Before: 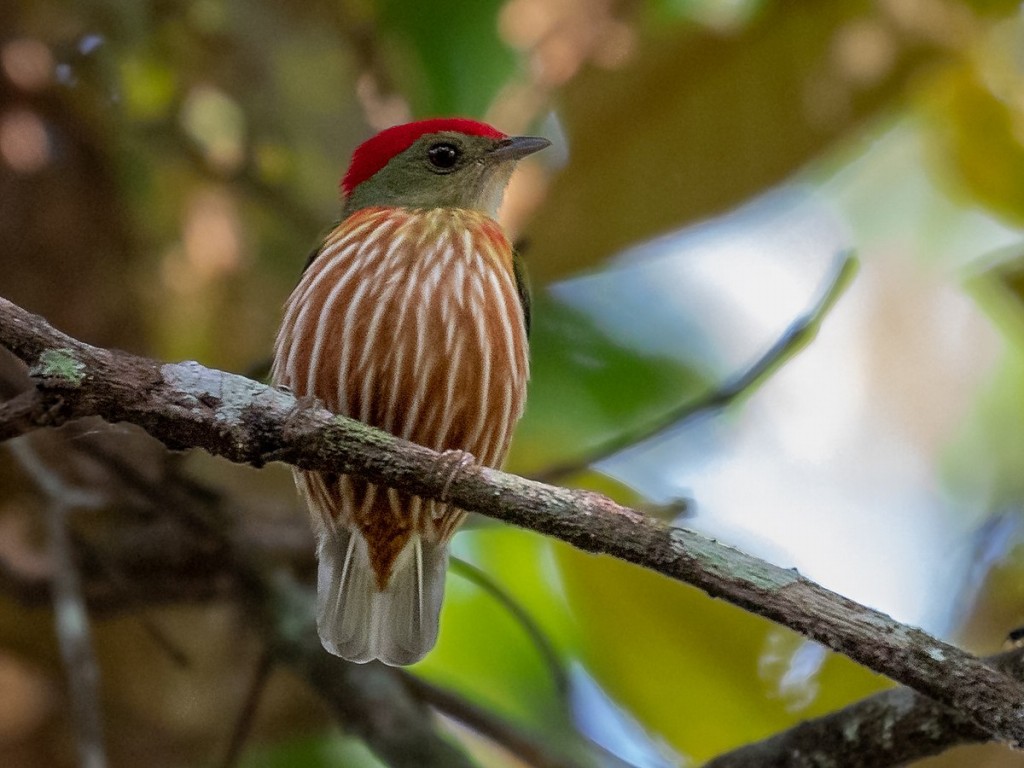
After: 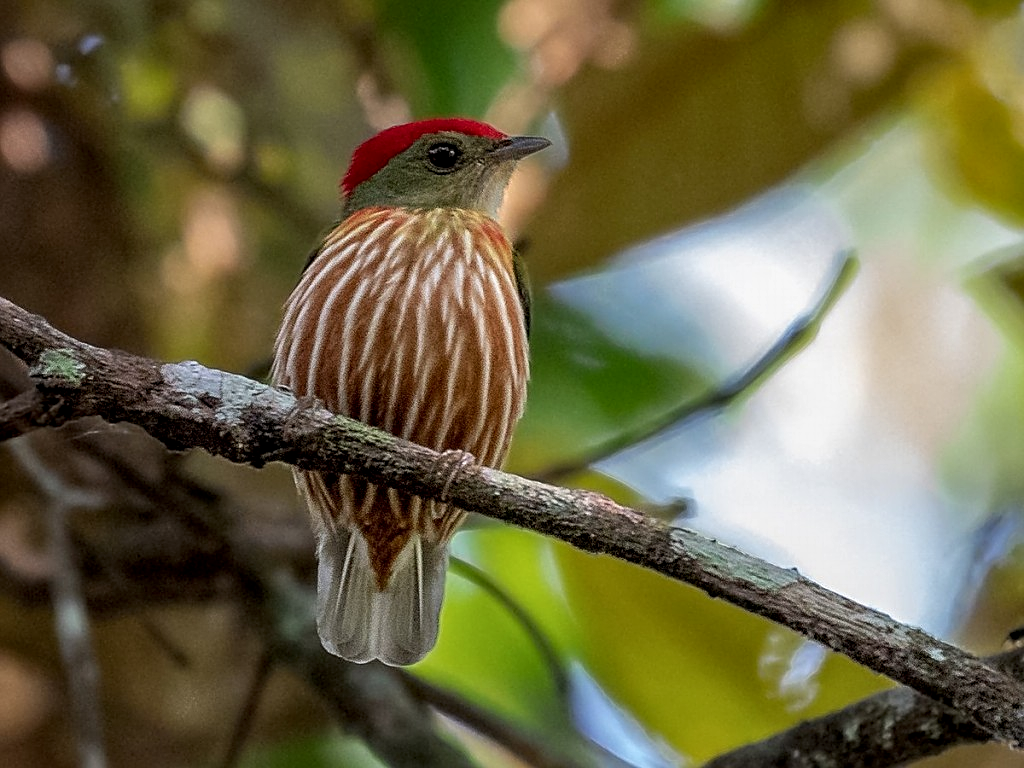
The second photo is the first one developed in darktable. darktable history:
exposure: exposure -0.045 EV, compensate highlight preservation false
local contrast: detail 130%
sharpen: on, module defaults
